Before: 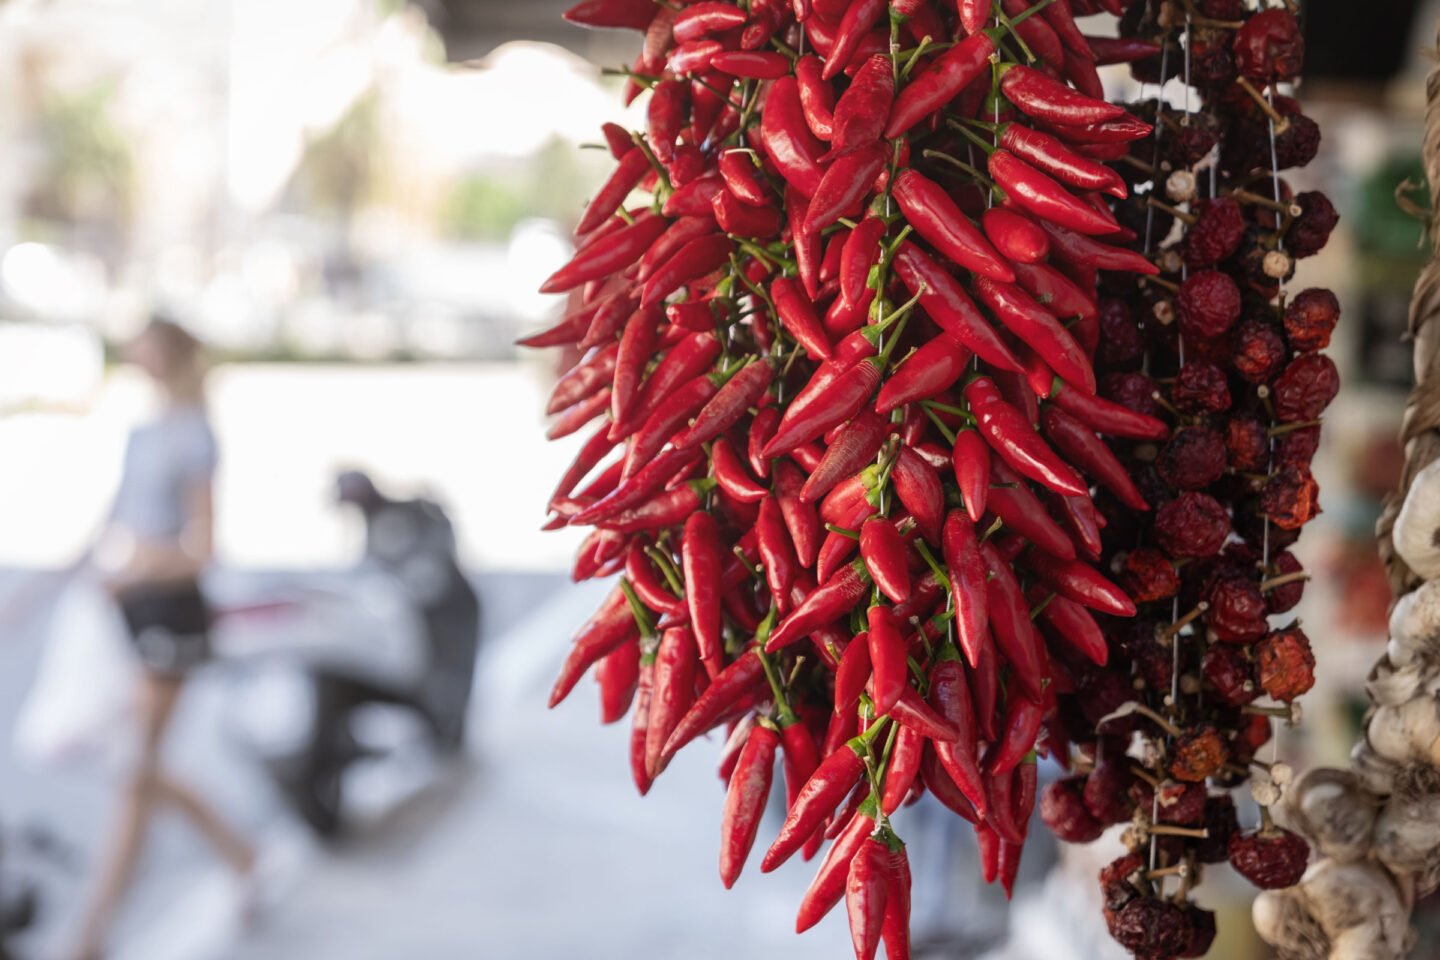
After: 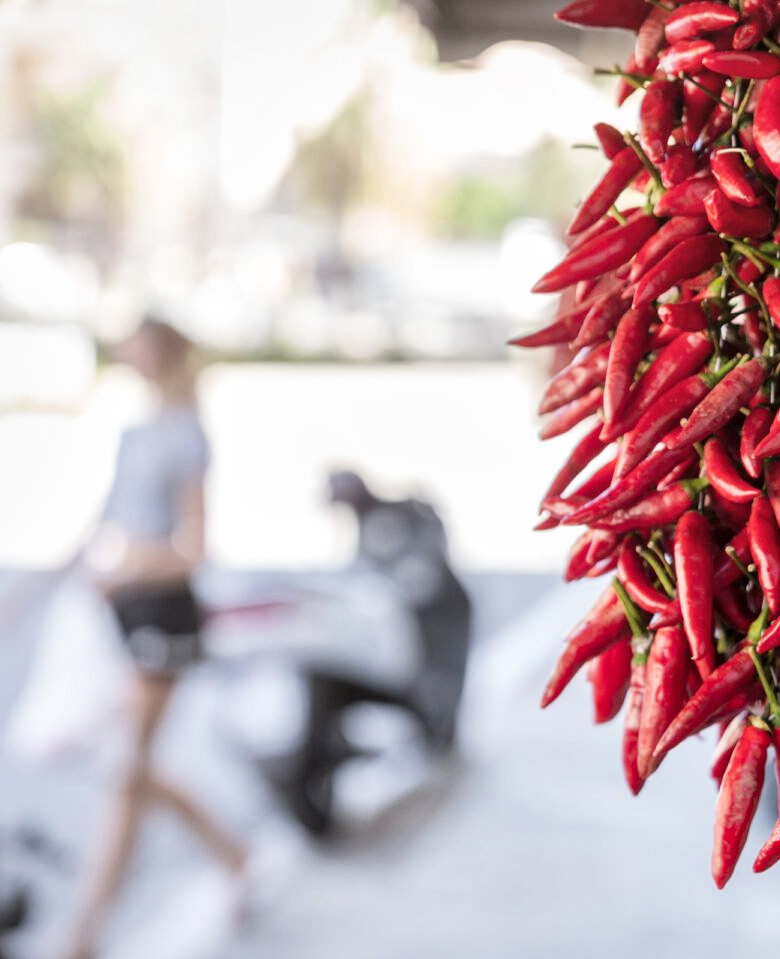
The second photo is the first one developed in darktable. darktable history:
levels: levels [0, 0.43, 0.859]
local contrast: mode bilateral grid, contrast 20, coarseness 50, detail 140%, midtone range 0.2
crop: left 0.607%, right 45.224%, bottom 0.089%
filmic rgb: black relative exposure -7.41 EV, white relative exposure 4.82 EV, threshold 5.97 EV, hardness 3.4, enable highlight reconstruction true
